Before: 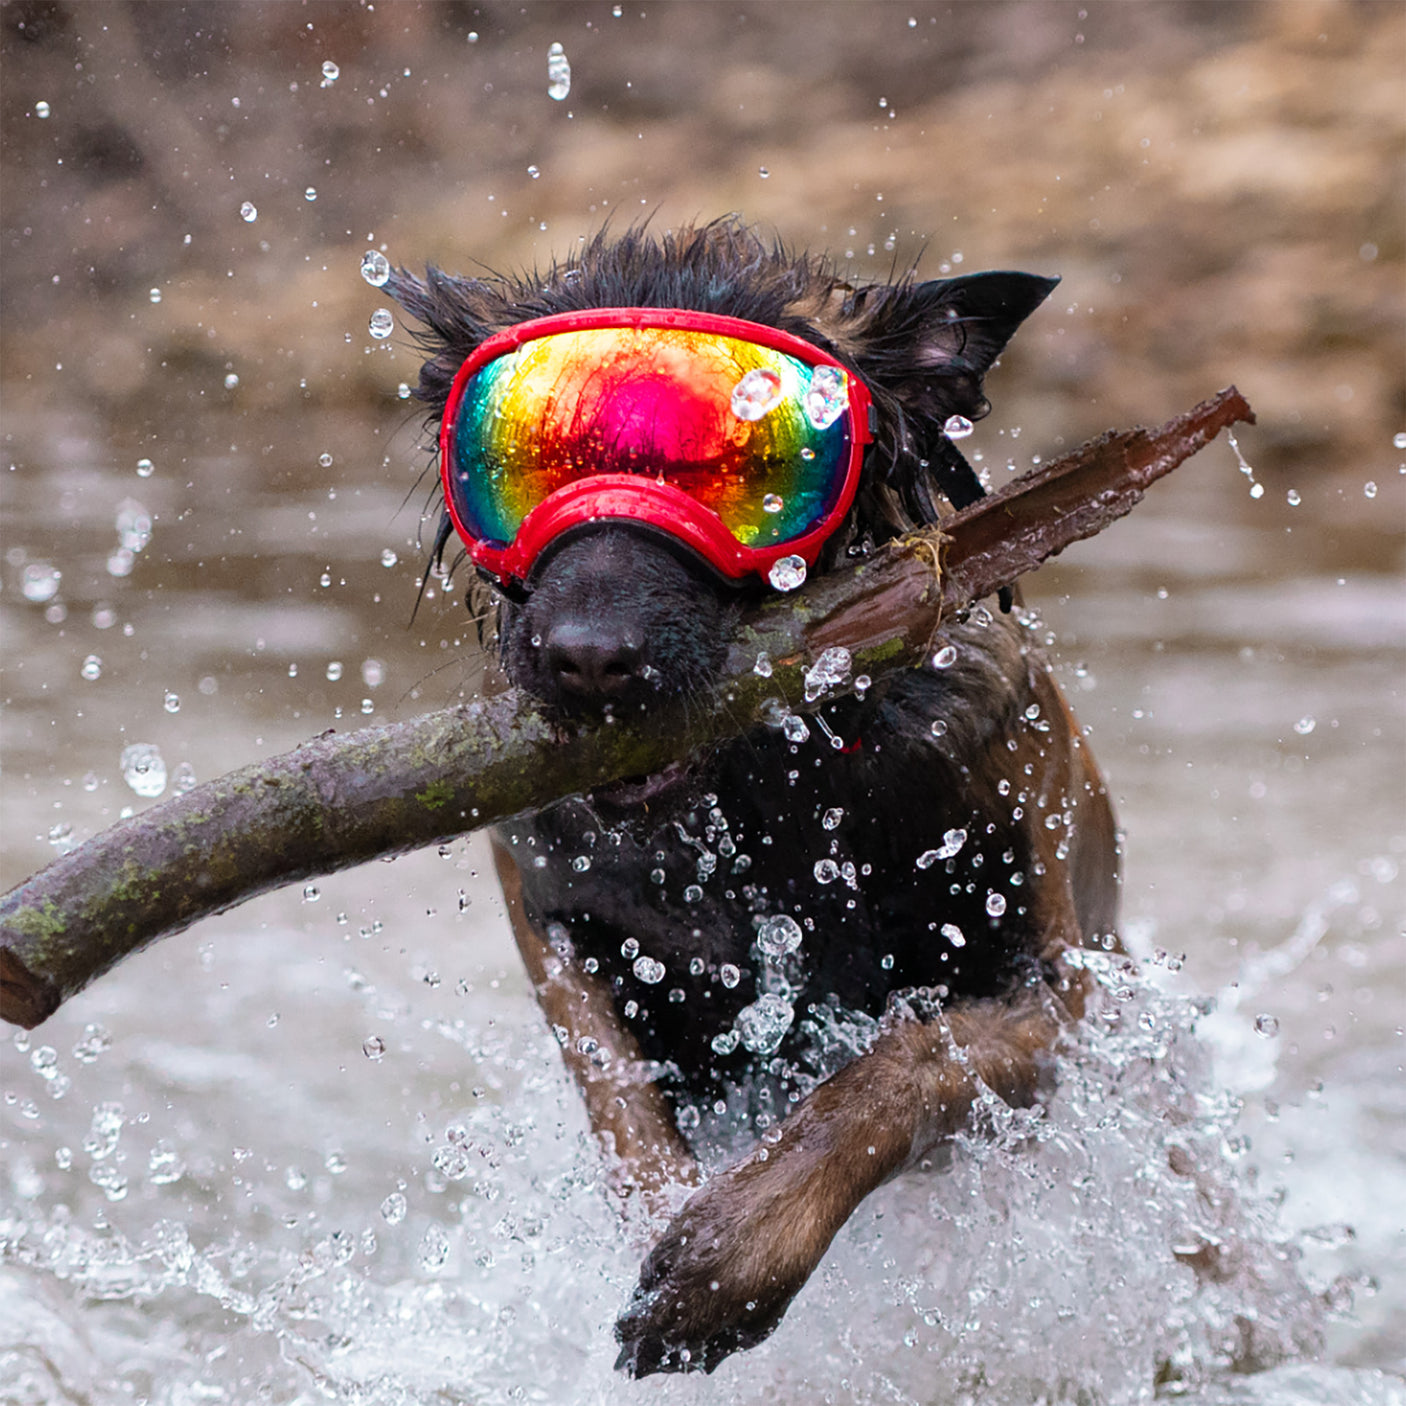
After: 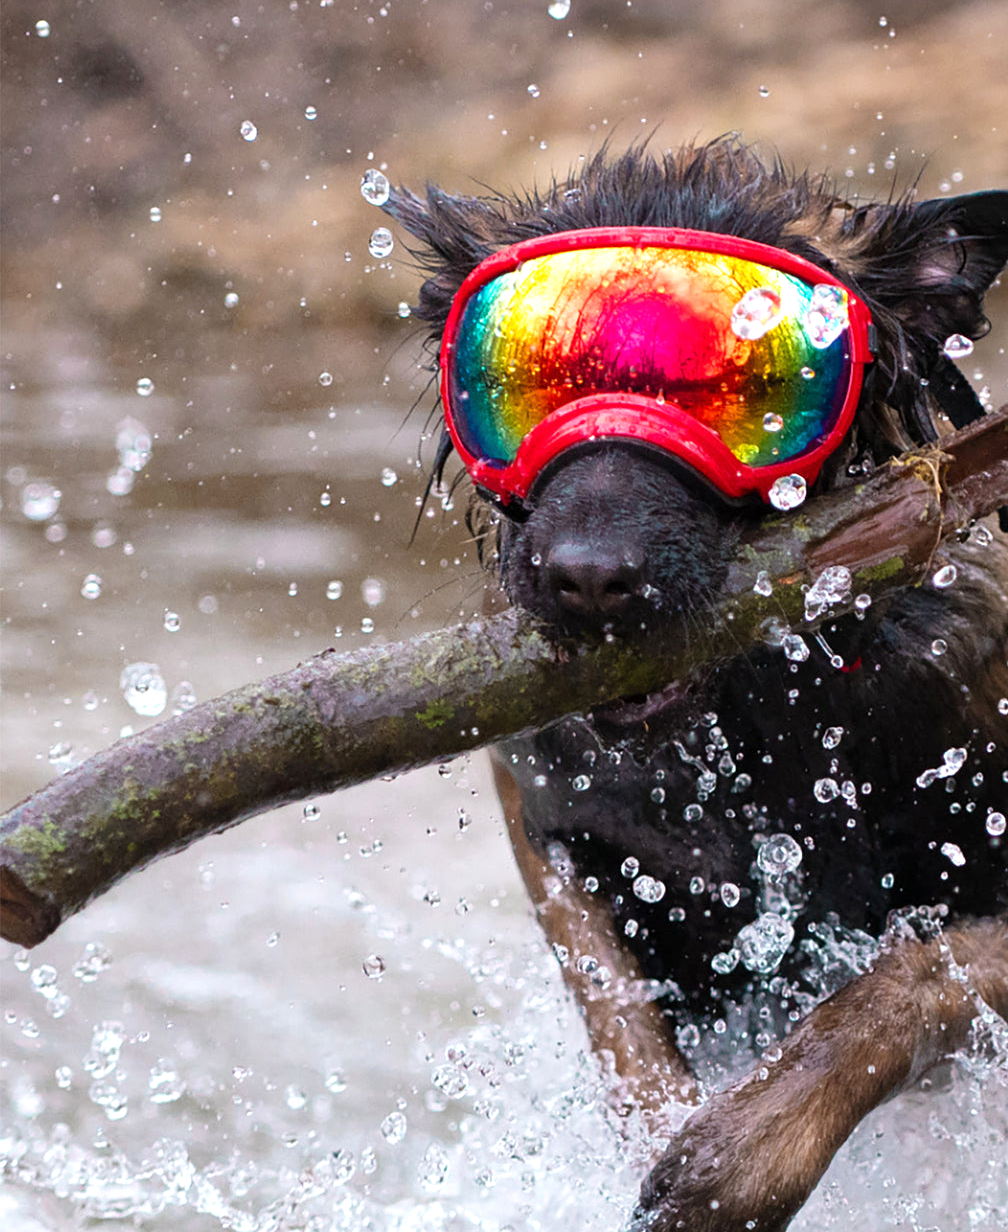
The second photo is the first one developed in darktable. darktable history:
exposure: exposure 0.3 EV, compensate highlight preservation false
crop: top 5.803%, right 27.864%, bottom 5.804%
